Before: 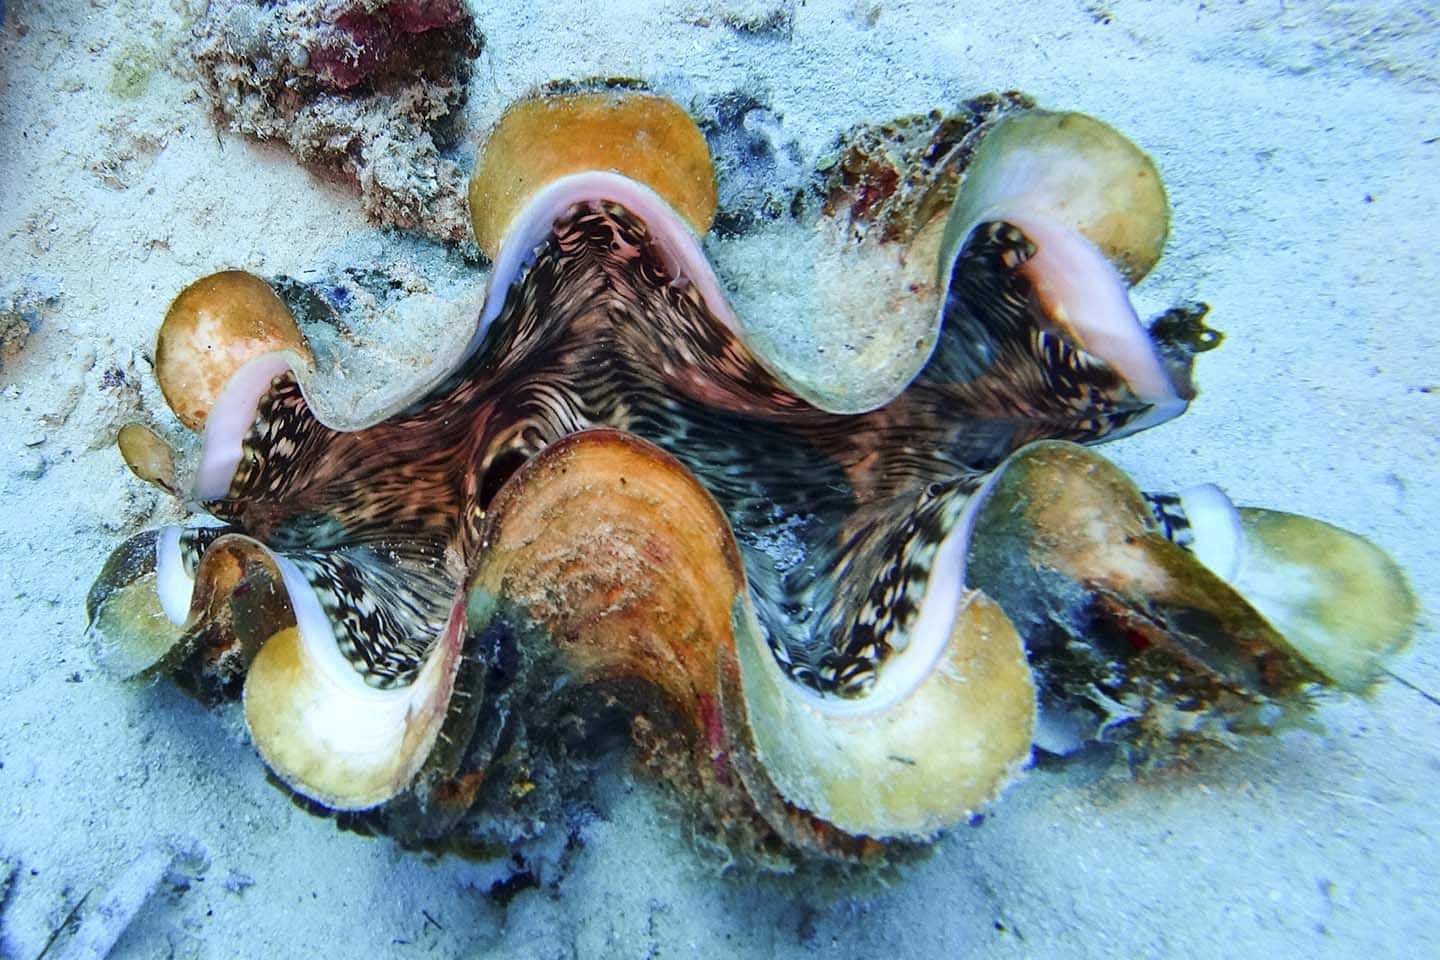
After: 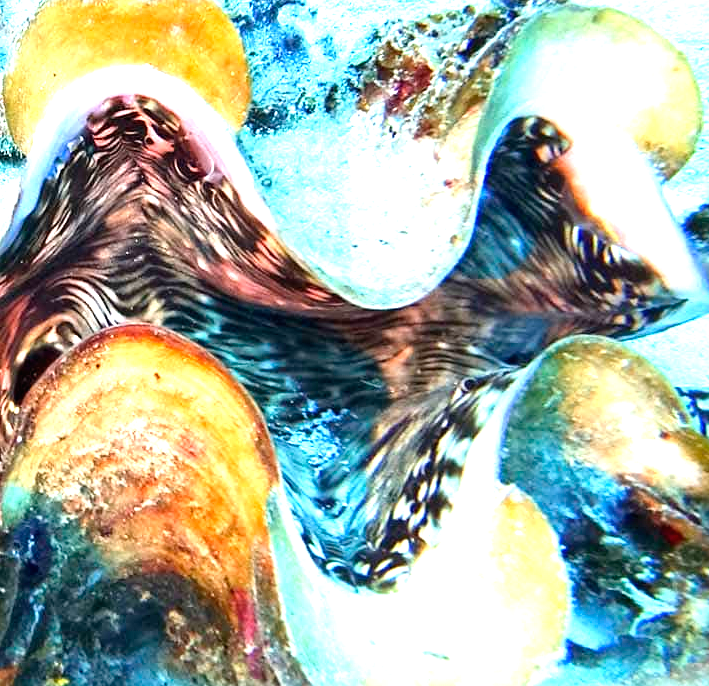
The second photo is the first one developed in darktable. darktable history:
exposure: black level correction 0, exposure 1.666 EV, compensate highlight preservation false
crop: left 32.393%, top 10.995%, right 18.346%, bottom 17.479%
tone equalizer: on, module defaults
